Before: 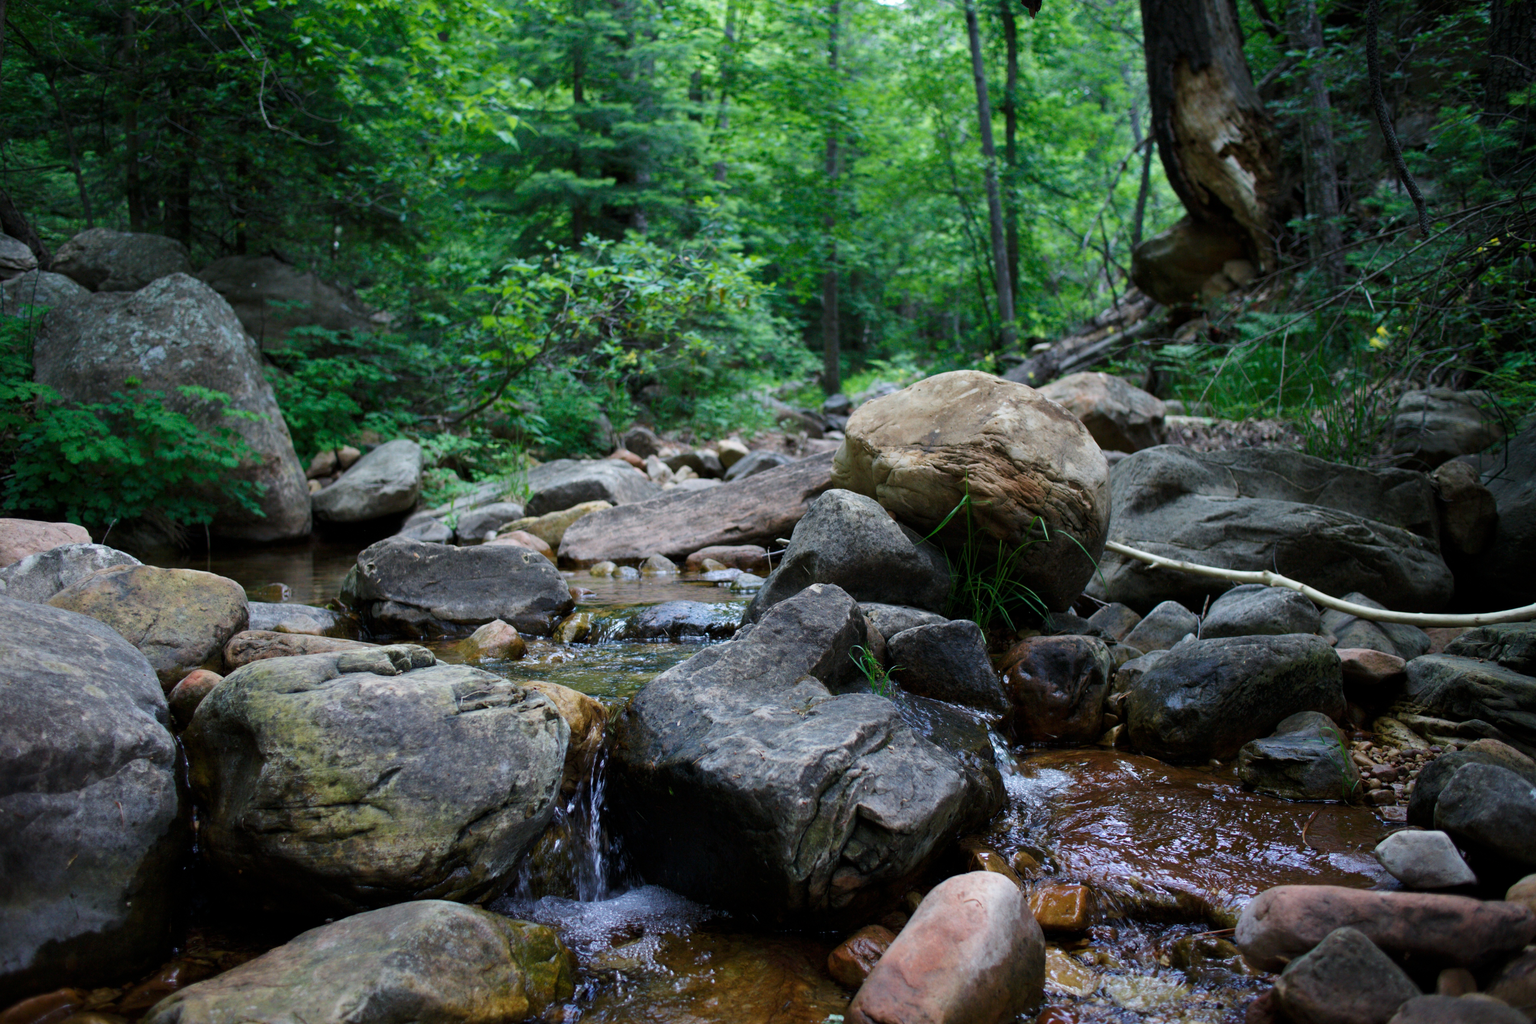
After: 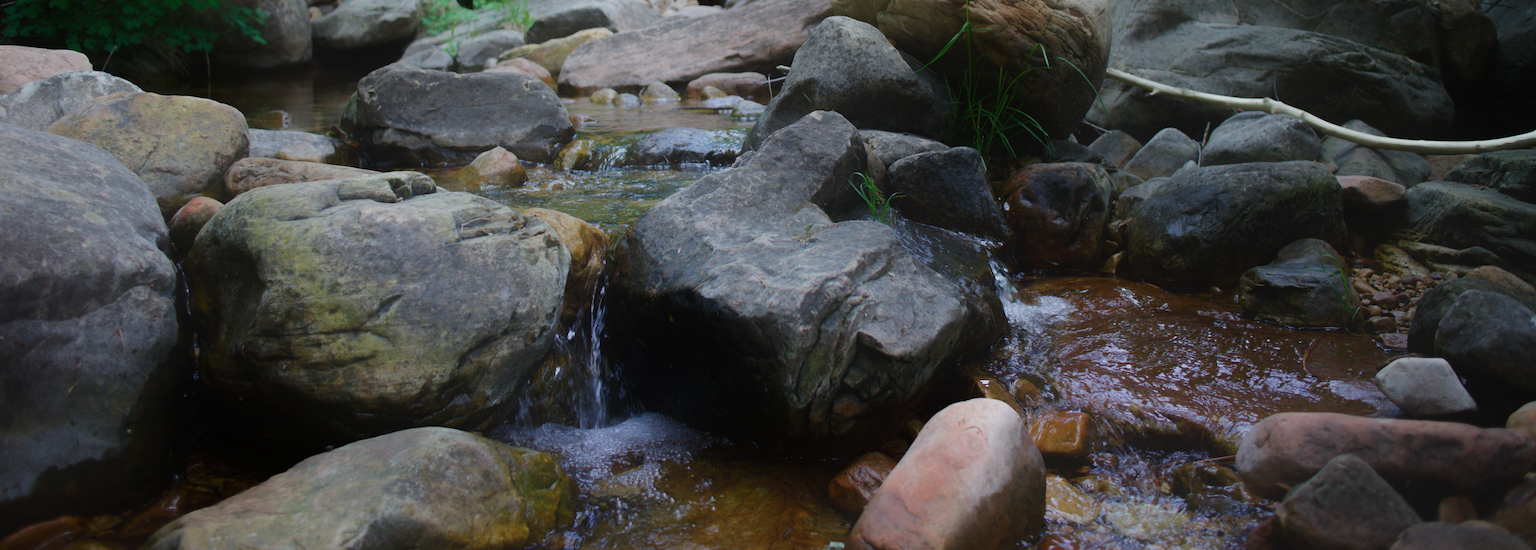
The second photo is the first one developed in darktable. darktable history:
crop and rotate: top 46.237%
contrast equalizer: octaves 7, y [[0.6 ×6], [0.55 ×6], [0 ×6], [0 ×6], [0 ×6]], mix -1
